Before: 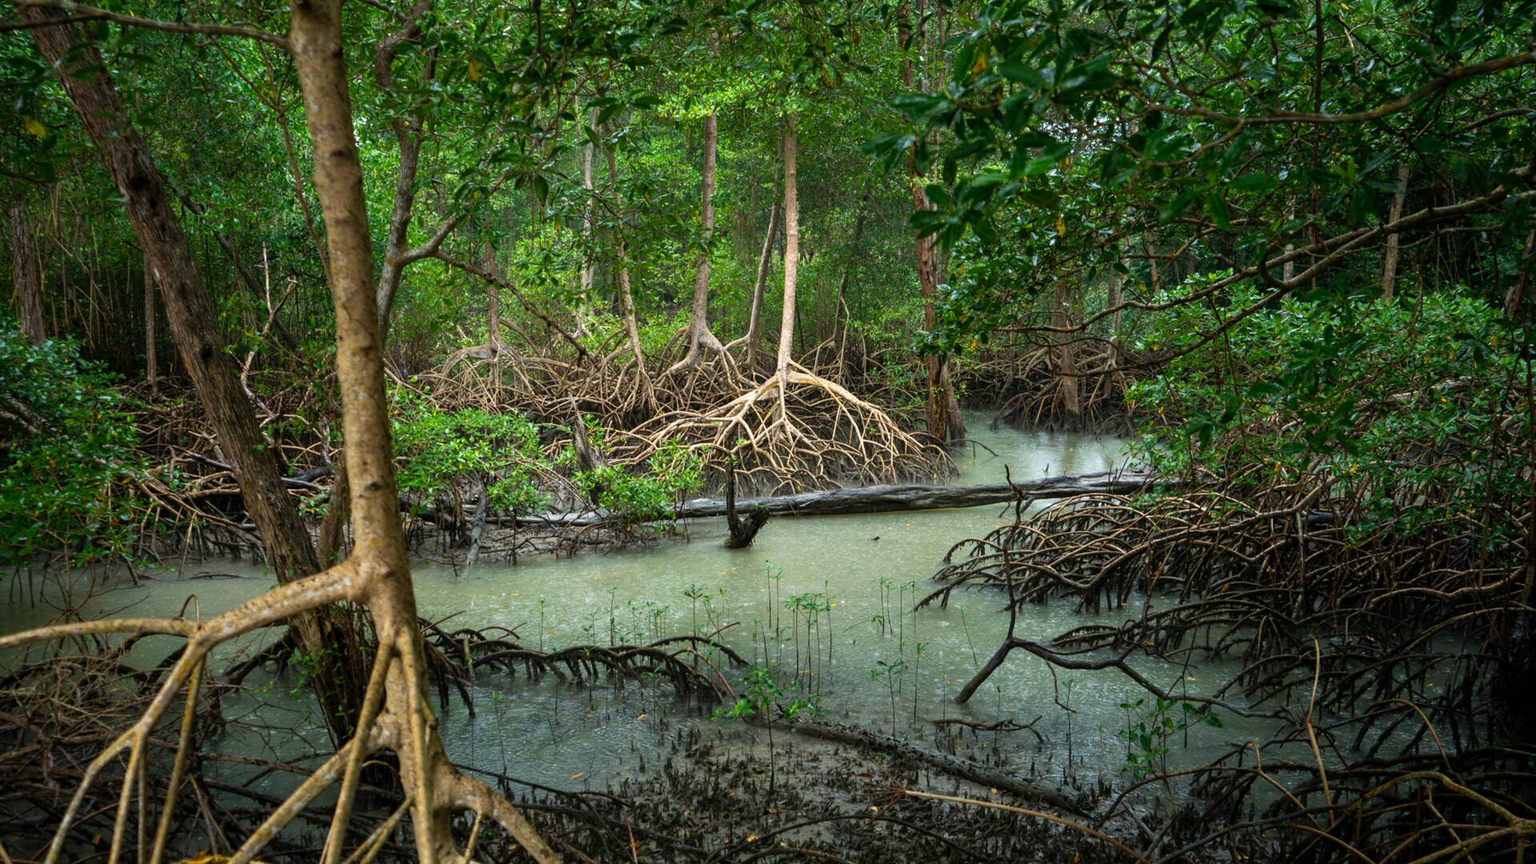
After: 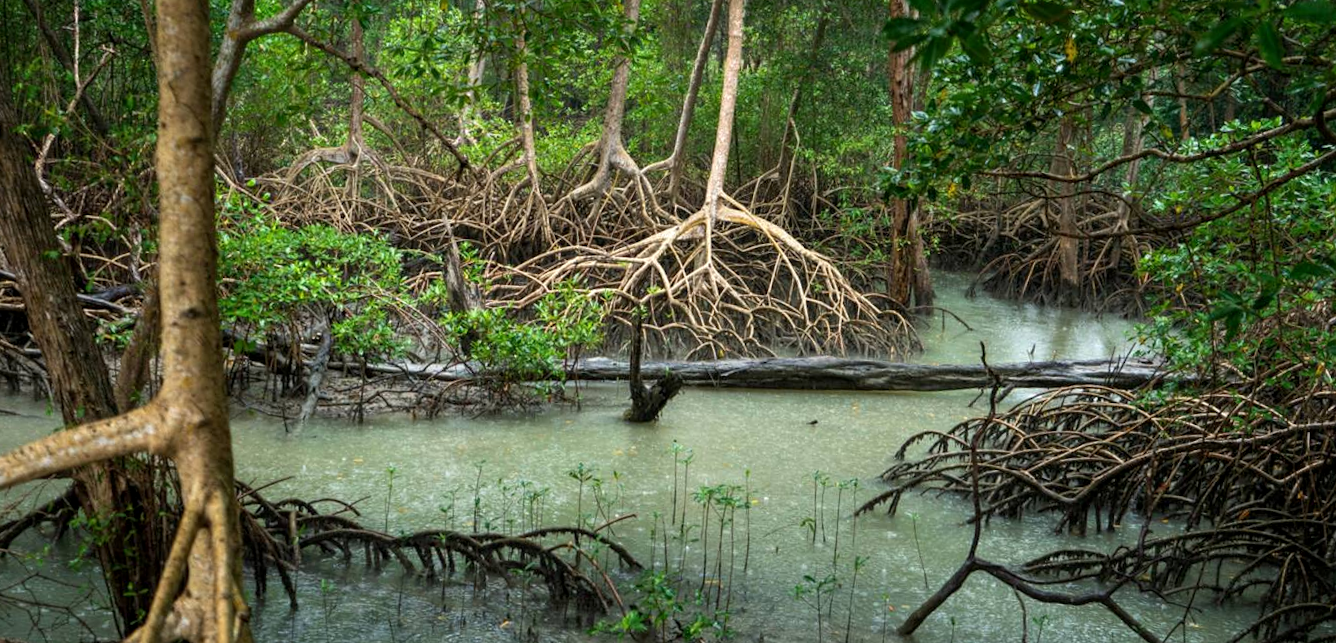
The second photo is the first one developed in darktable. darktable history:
crop and rotate: angle -4.05°, left 9.767%, top 20.904%, right 12.075%, bottom 12.145%
local contrast: highlights 104%, shadows 98%, detail 119%, midtone range 0.2
